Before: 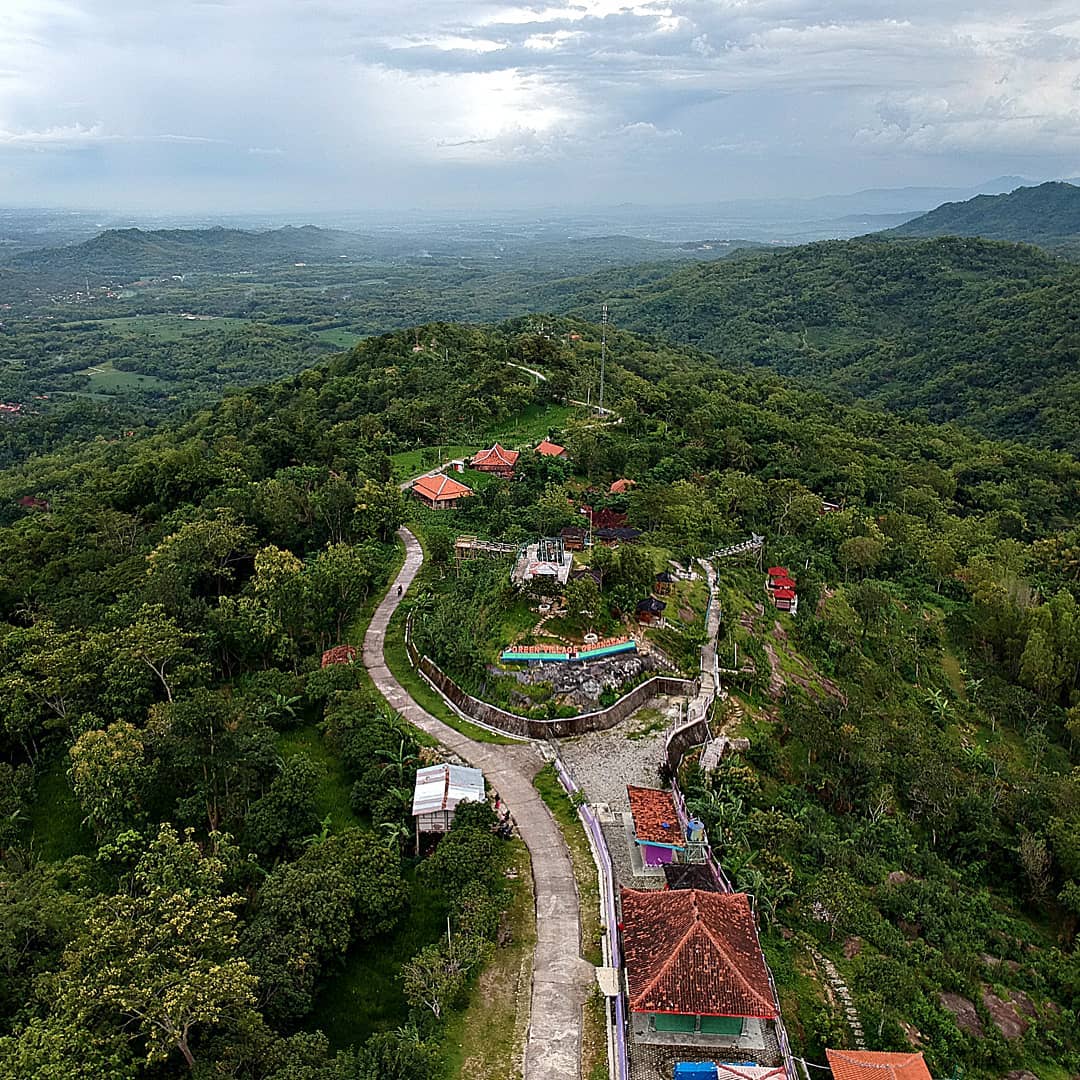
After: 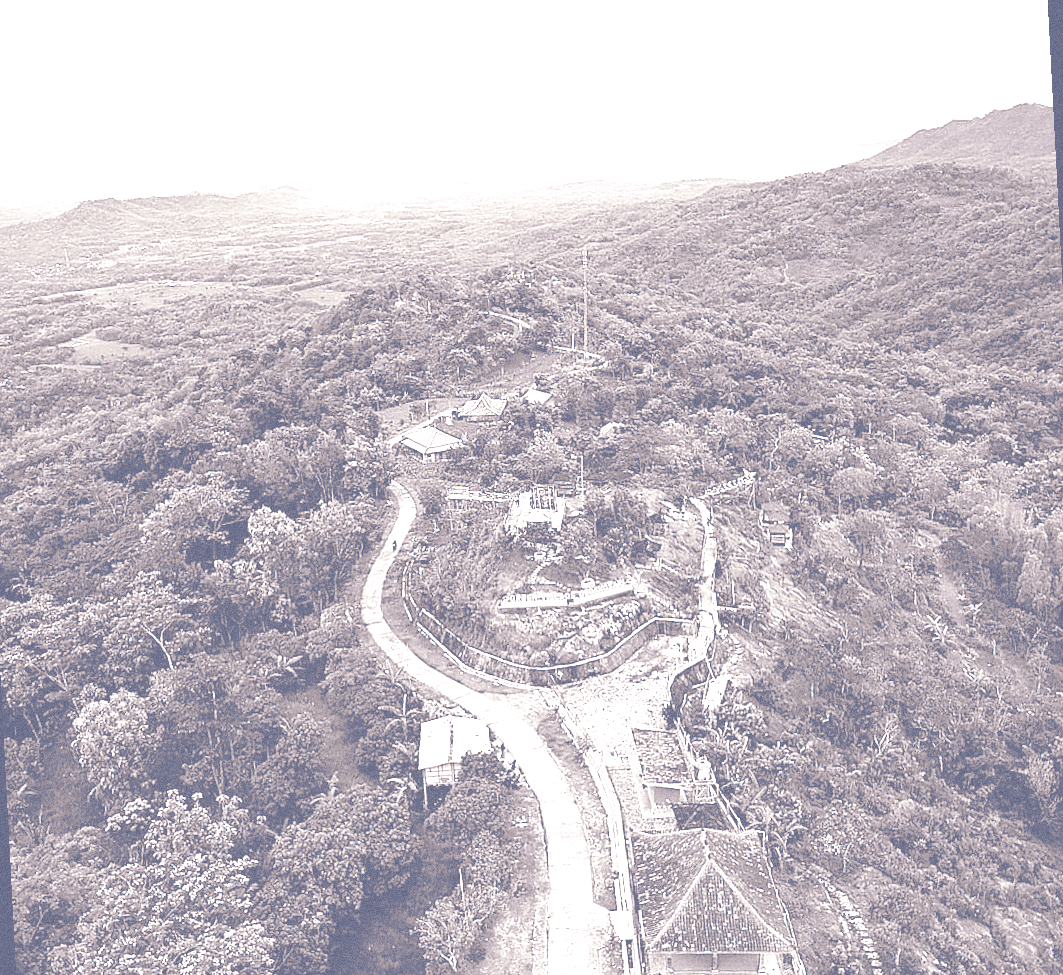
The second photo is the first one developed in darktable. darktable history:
split-toning: shadows › hue 226.8°, shadows › saturation 0.84
grain: on, module defaults
colorize: hue 25.2°, saturation 83%, source mix 82%, lightness 79%, version 1
rotate and perspective: rotation -3°, crop left 0.031, crop right 0.968, crop top 0.07, crop bottom 0.93
